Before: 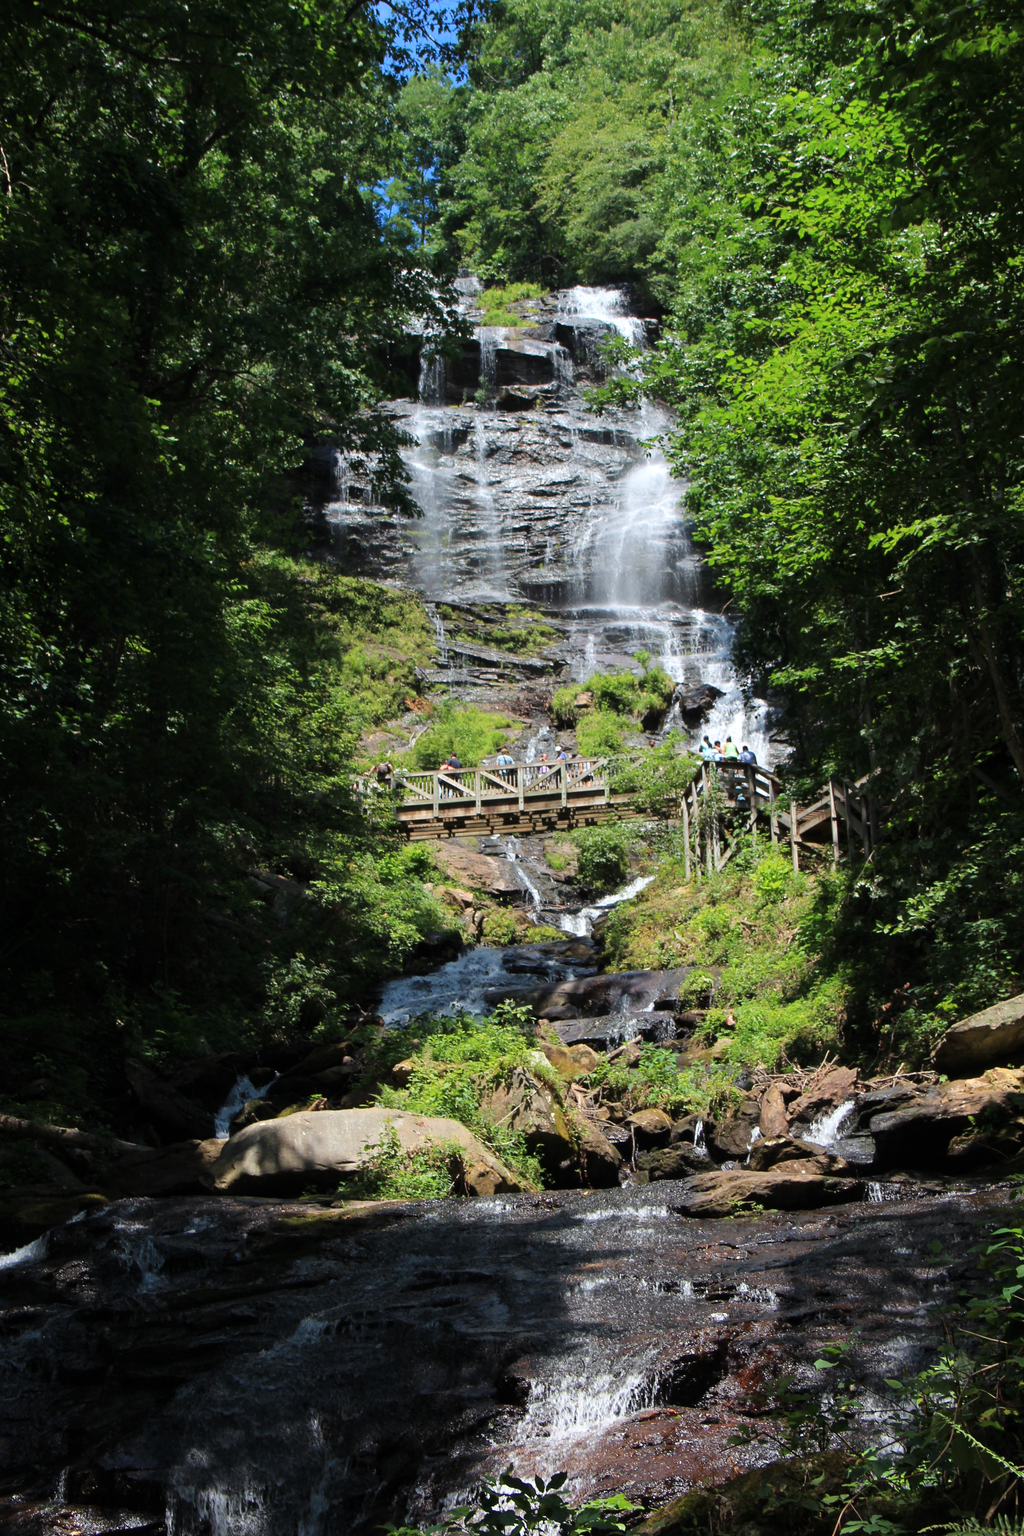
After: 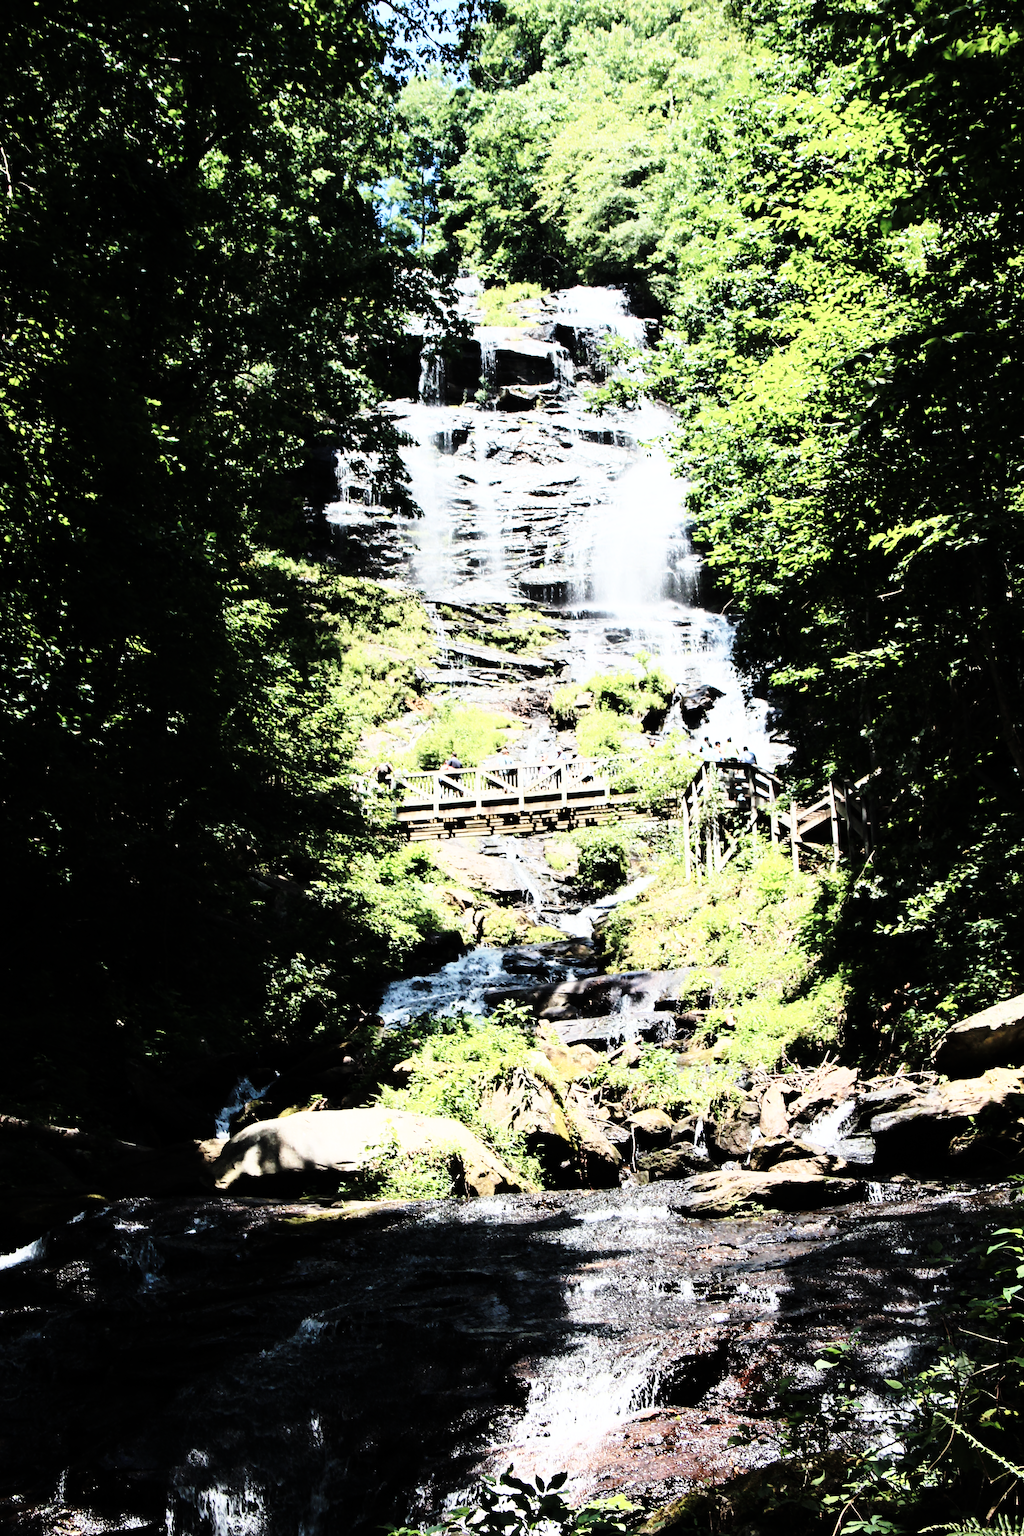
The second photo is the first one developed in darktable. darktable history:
rgb curve: curves: ch0 [(0, 0) (0.21, 0.15) (0.24, 0.21) (0.5, 0.75) (0.75, 0.96) (0.89, 0.99) (1, 1)]; ch1 [(0, 0.02) (0.21, 0.13) (0.25, 0.2) (0.5, 0.67) (0.75, 0.9) (0.89, 0.97) (1, 1)]; ch2 [(0, 0.02) (0.21, 0.13) (0.25, 0.2) (0.5, 0.67) (0.75, 0.9) (0.89, 0.97) (1, 1)], compensate middle gray true
contrast brightness saturation: saturation -0.17
base curve: curves: ch0 [(0, 0) (0.028, 0.03) (0.121, 0.232) (0.46, 0.748) (0.859, 0.968) (1, 1)], preserve colors none
exposure: compensate highlight preservation false
